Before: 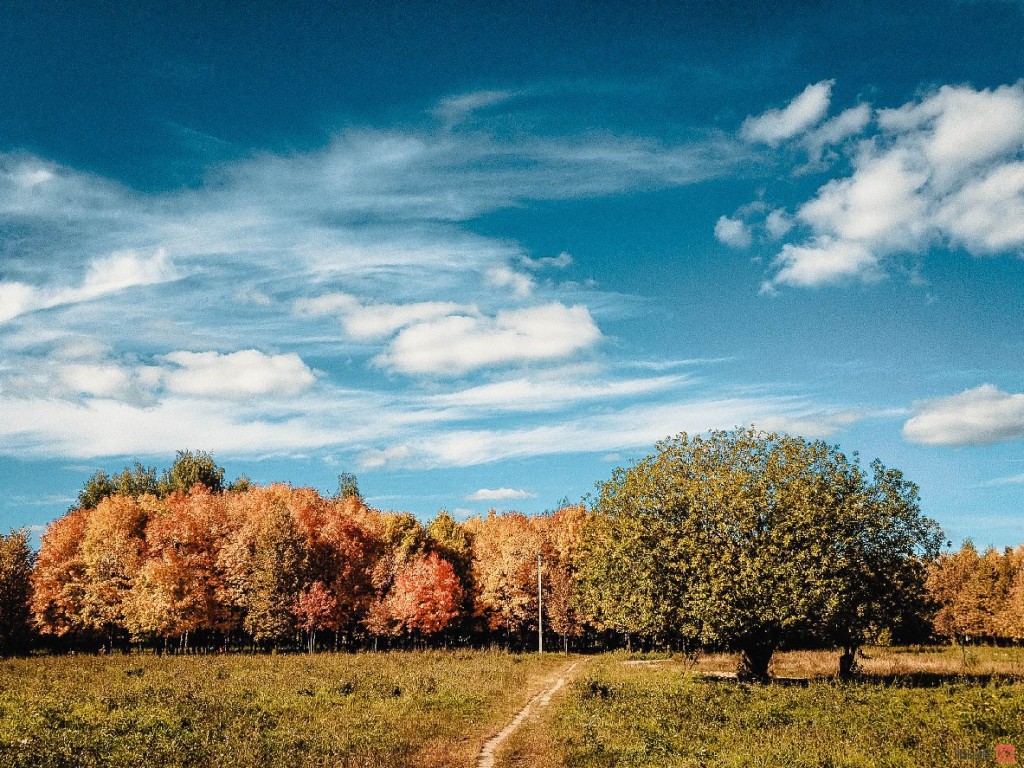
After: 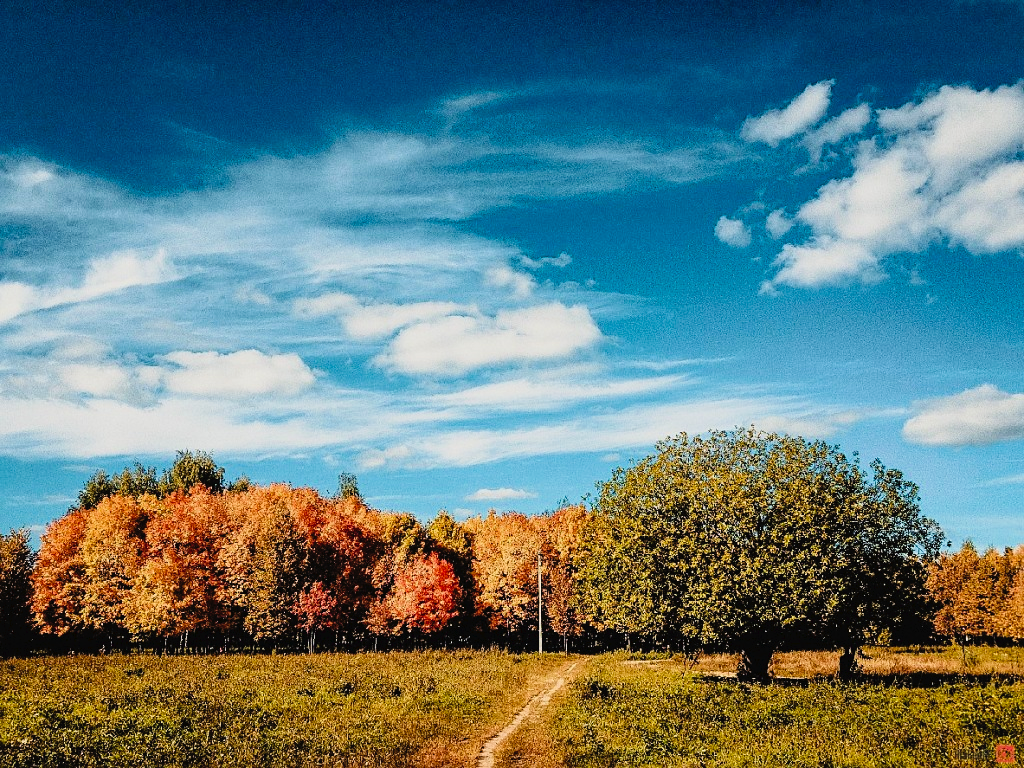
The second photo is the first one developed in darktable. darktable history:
tone curve: curves: ch0 [(0, 0) (0.003, 0.023) (0.011, 0.024) (0.025, 0.028) (0.044, 0.035) (0.069, 0.043) (0.1, 0.052) (0.136, 0.063) (0.177, 0.094) (0.224, 0.145) (0.277, 0.209) (0.335, 0.281) (0.399, 0.364) (0.468, 0.453) (0.543, 0.553) (0.623, 0.66) (0.709, 0.767) (0.801, 0.88) (0.898, 0.968) (1, 1)], preserve colors none
filmic rgb: black relative exposure -8.42 EV, white relative exposure 4.68 EV, hardness 3.82, color science v6 (2022)
sharpen: radius 1.272, amount 0.305, threshold 0
